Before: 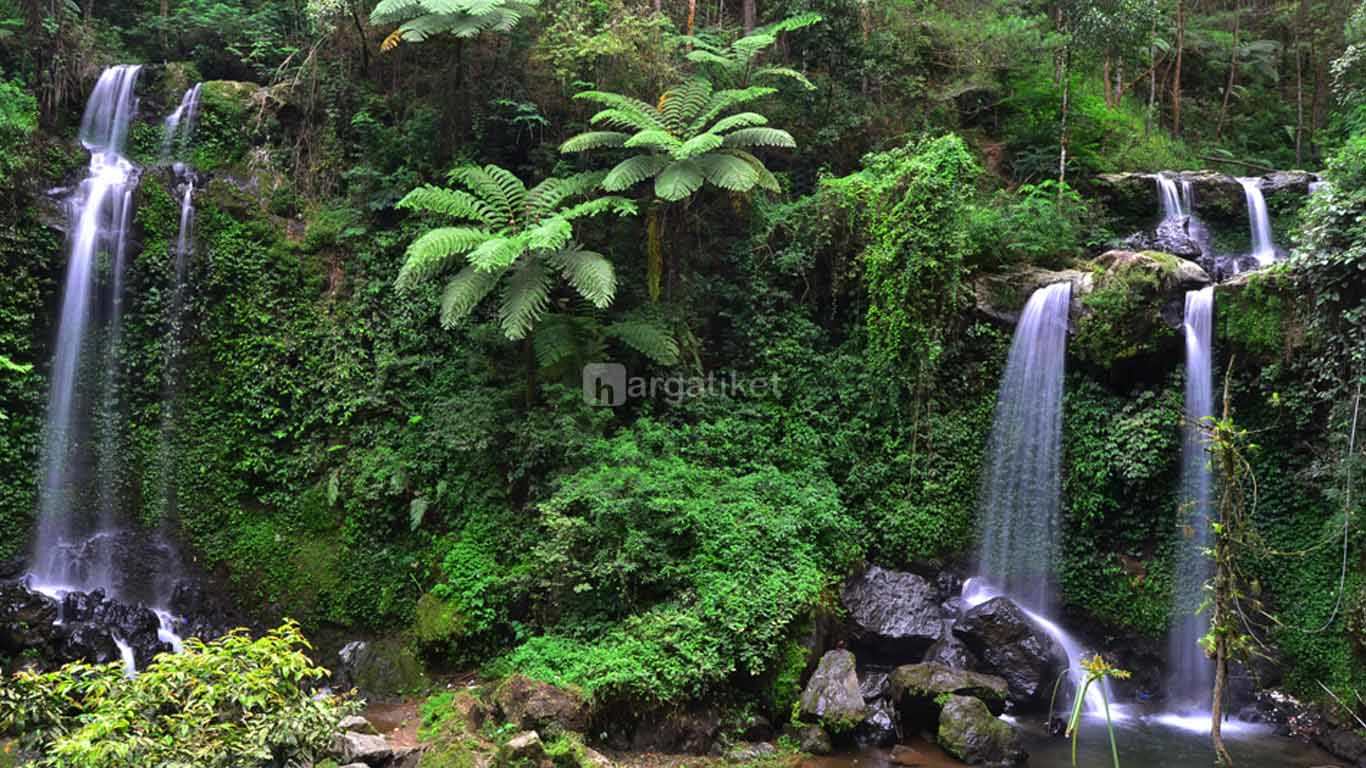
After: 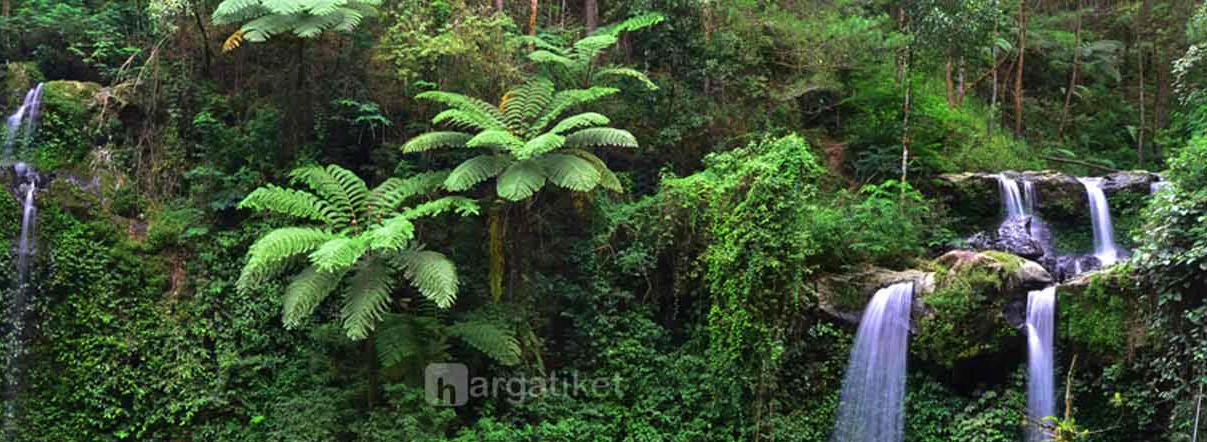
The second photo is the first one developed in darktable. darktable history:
velvia: strength 27.6%
crop and rotate: left 11.59%, bottom 42.42%
